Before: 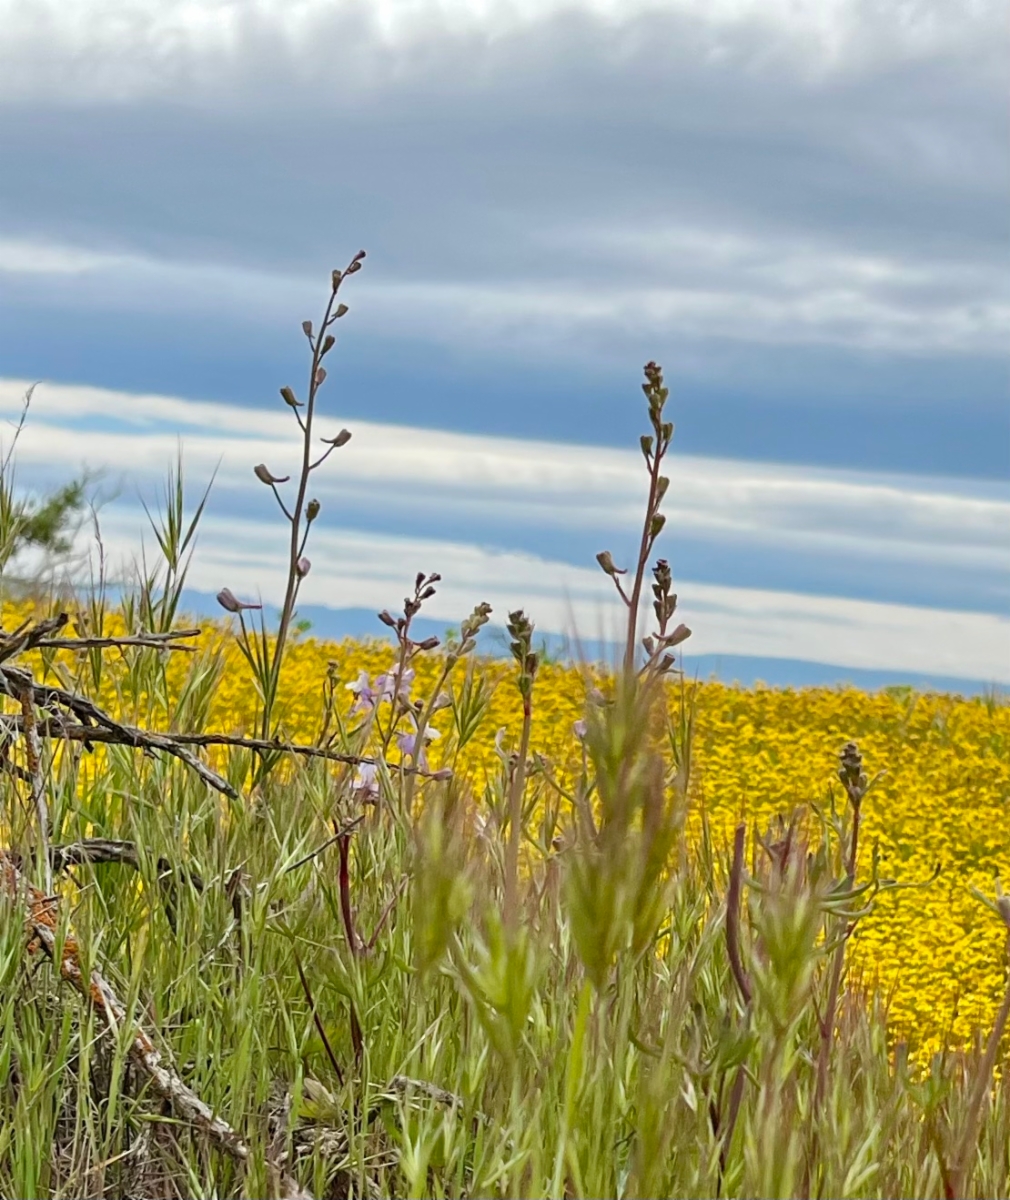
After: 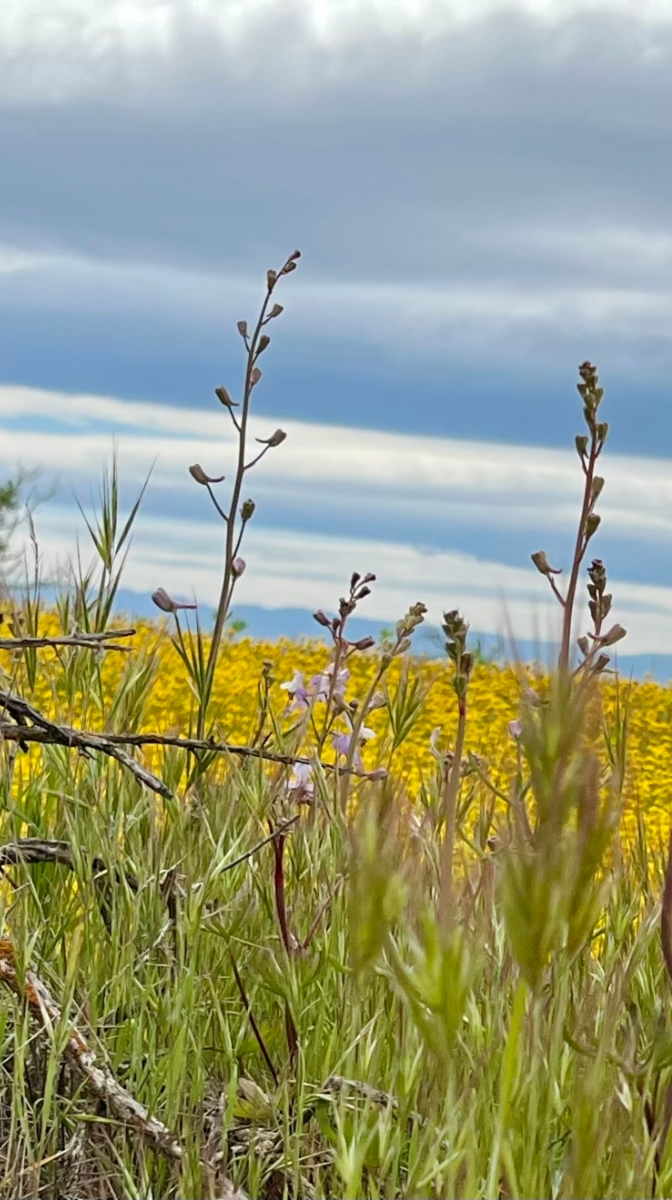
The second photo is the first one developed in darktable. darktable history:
crop and rotate: left 6.493%, right 26.923%
